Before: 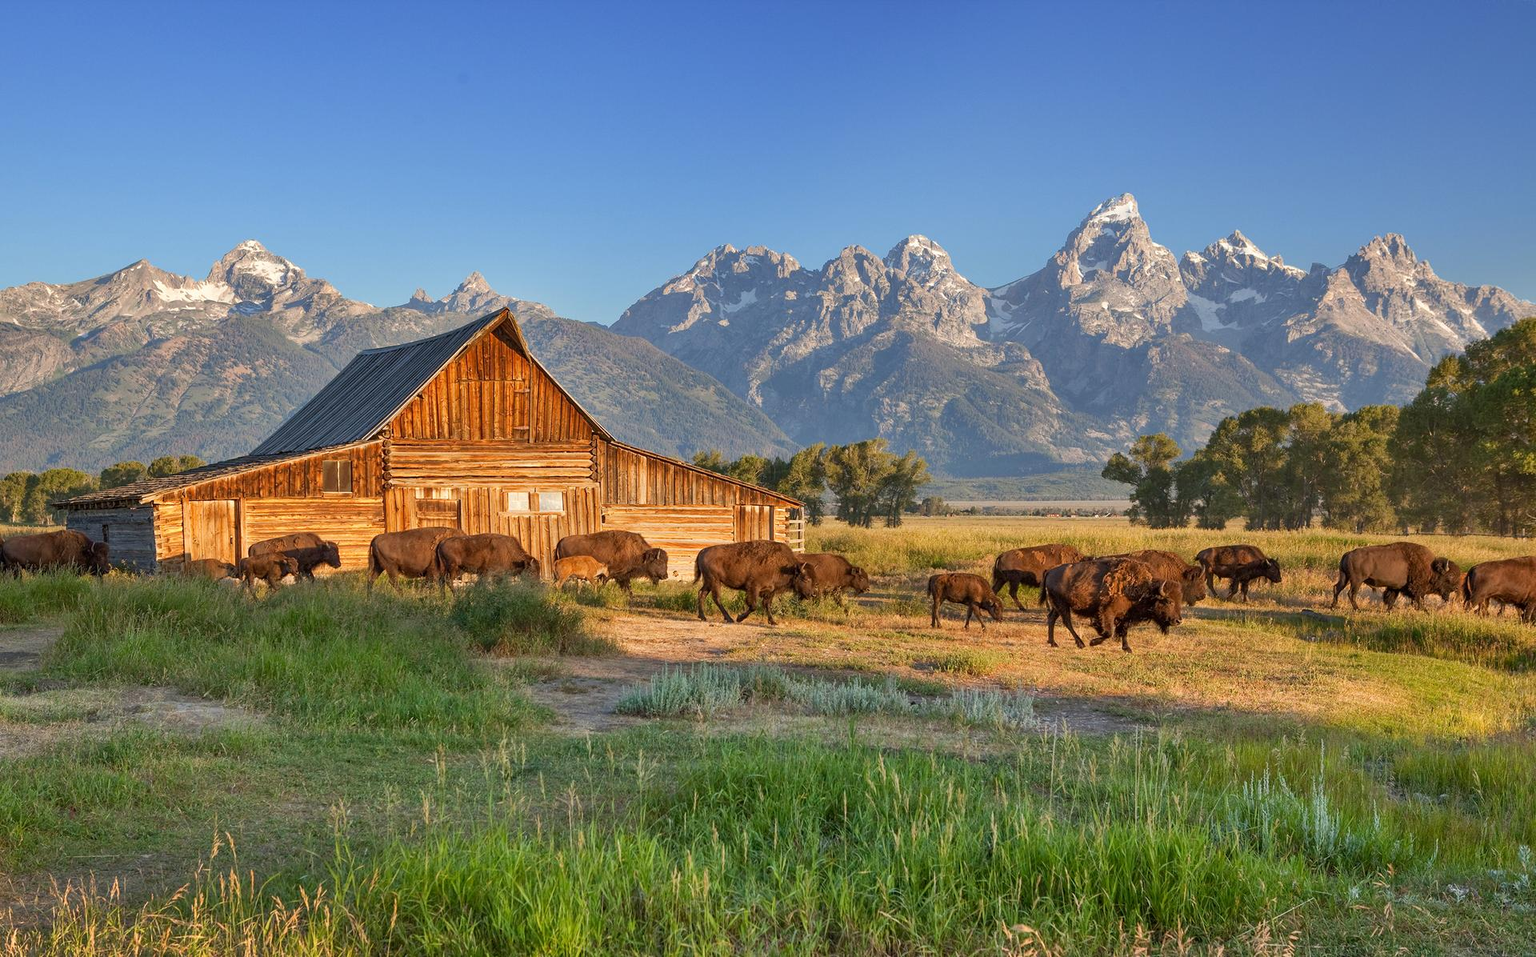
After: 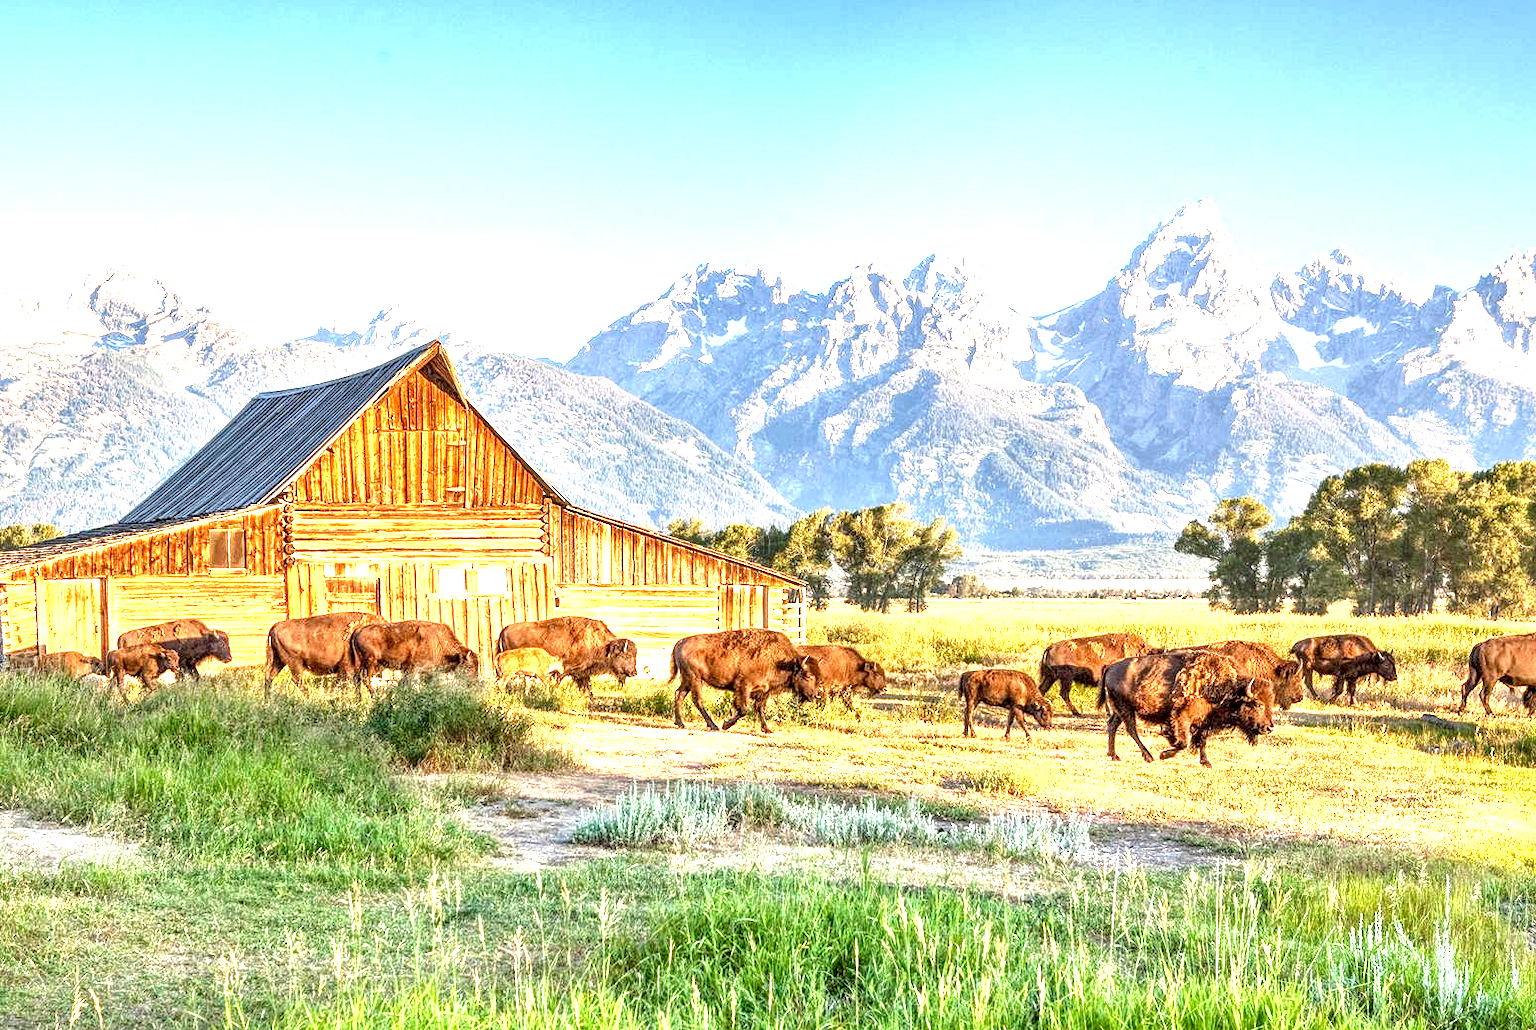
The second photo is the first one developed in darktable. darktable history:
exposure: black level correction 0.001, exposure 1.99 EV, compensate highlight preservation false
local contrast: highlights 78%, shadows 56%, detail 174%, midtone range 0.424
crop: left 10.004%, top 3.474%, right 9.243%, bottom 9.536%
